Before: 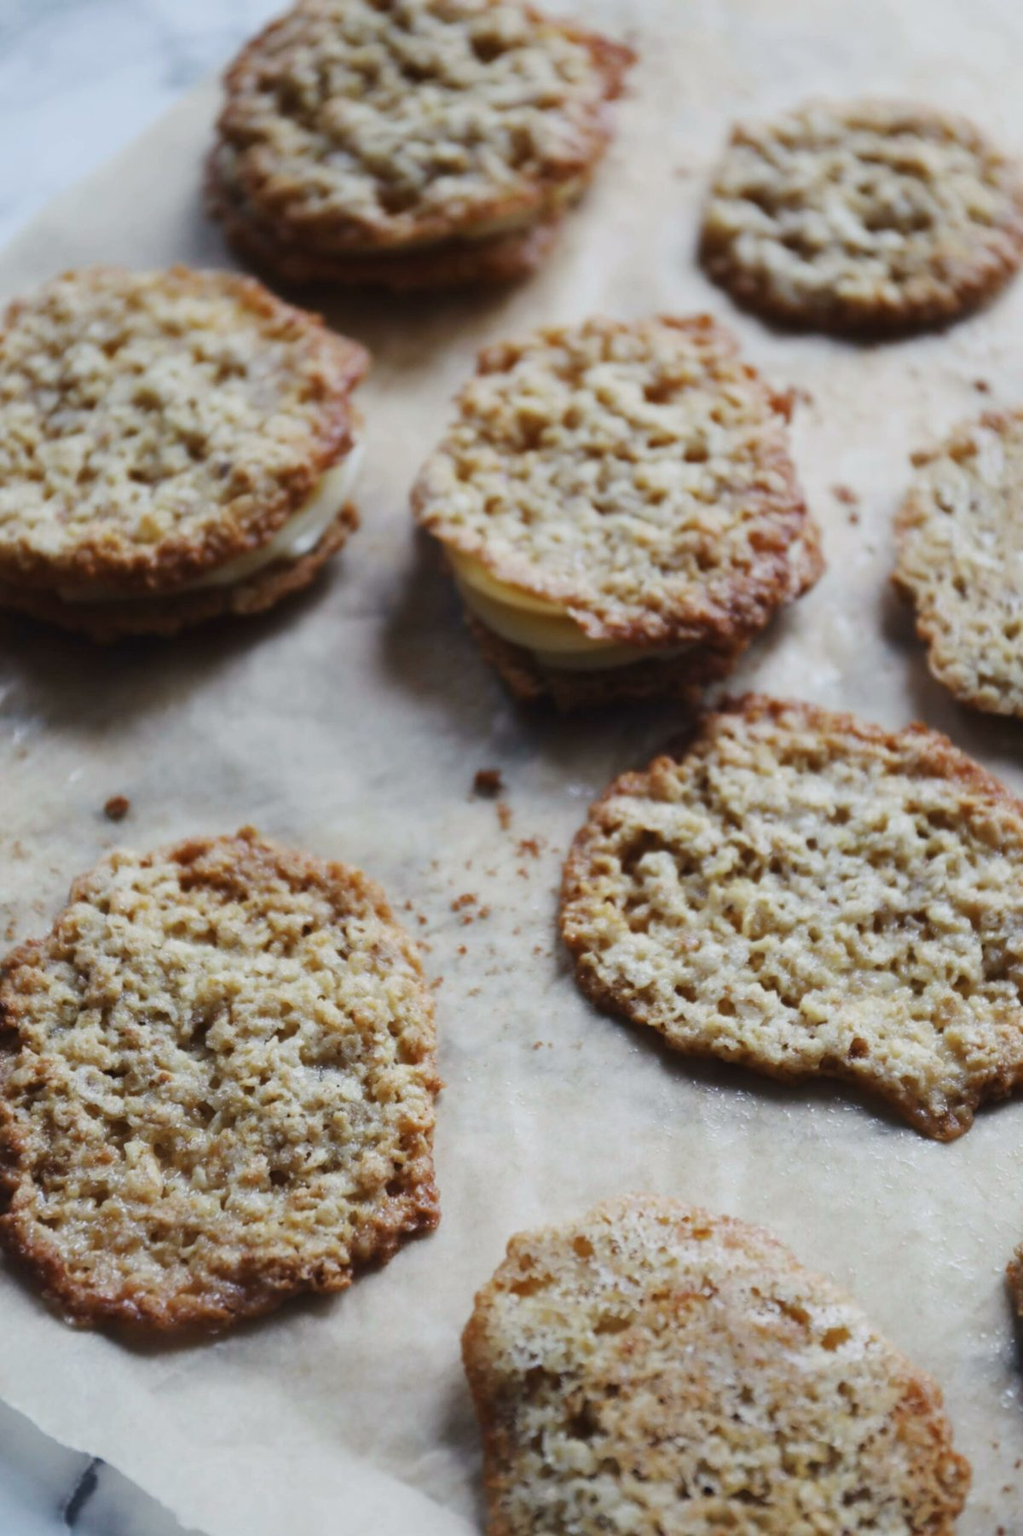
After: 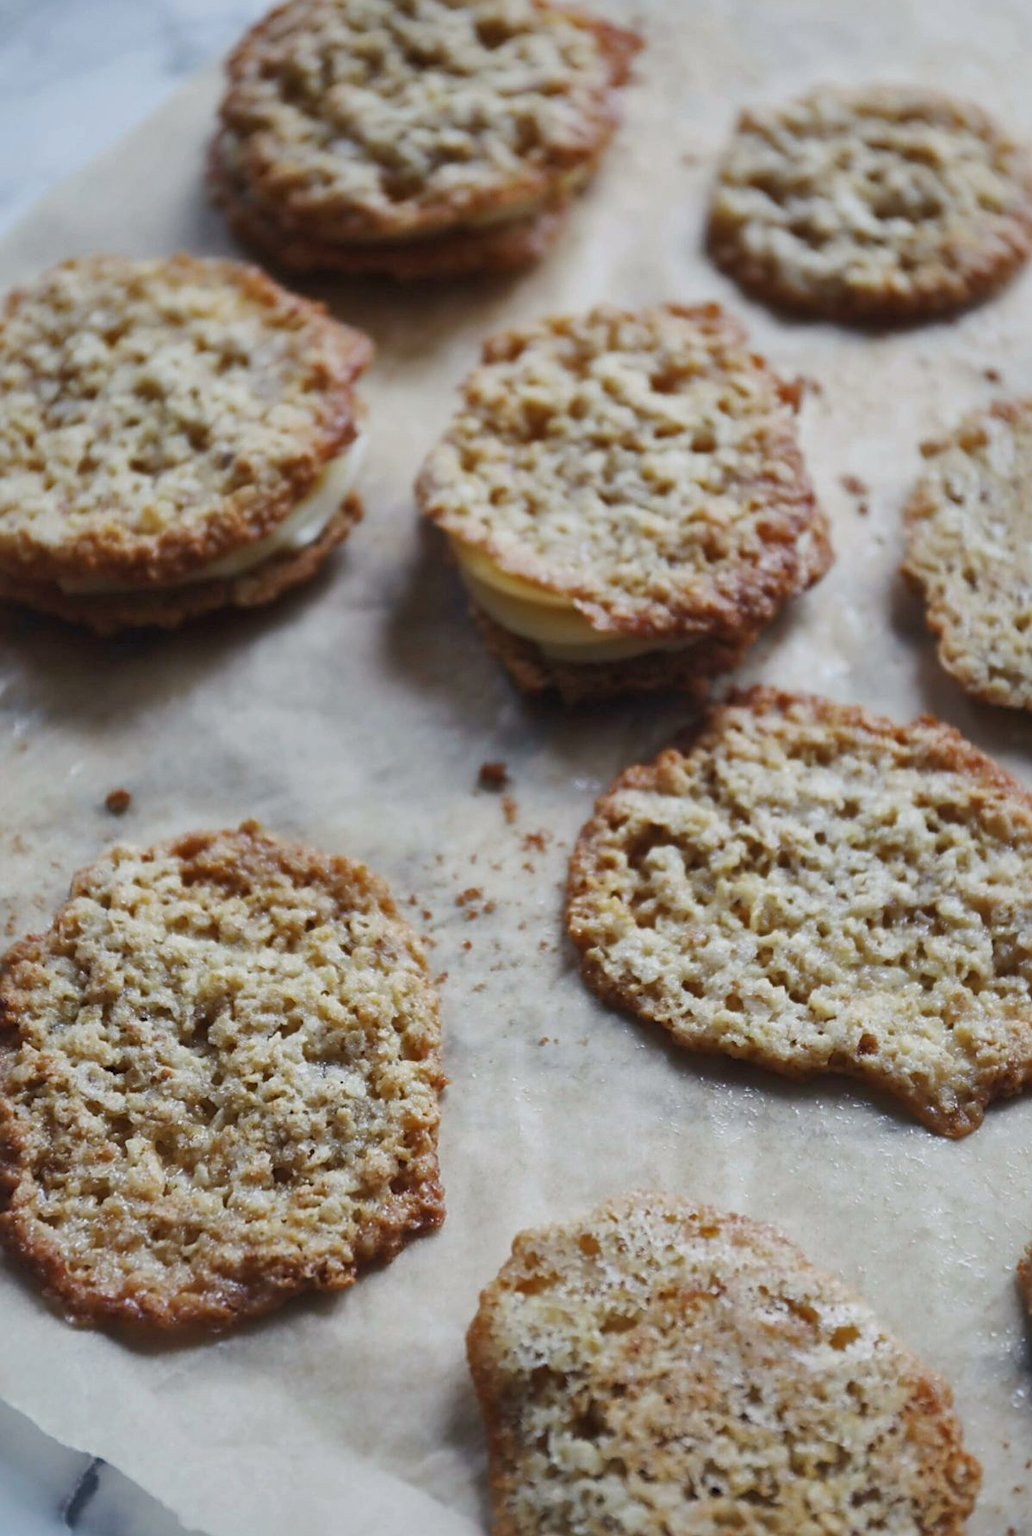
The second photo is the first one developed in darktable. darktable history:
local contrast: mode bilateral grid, contrast 19, coarseness 50, detail 119%, midtone range 0.2
color correction: highlights b* -0.043
sharpen: on, module defaults
crop: top 0.97%, right 0.116%
shadows and highlights: on, module defaults
tone equalizer: on, module defaults
